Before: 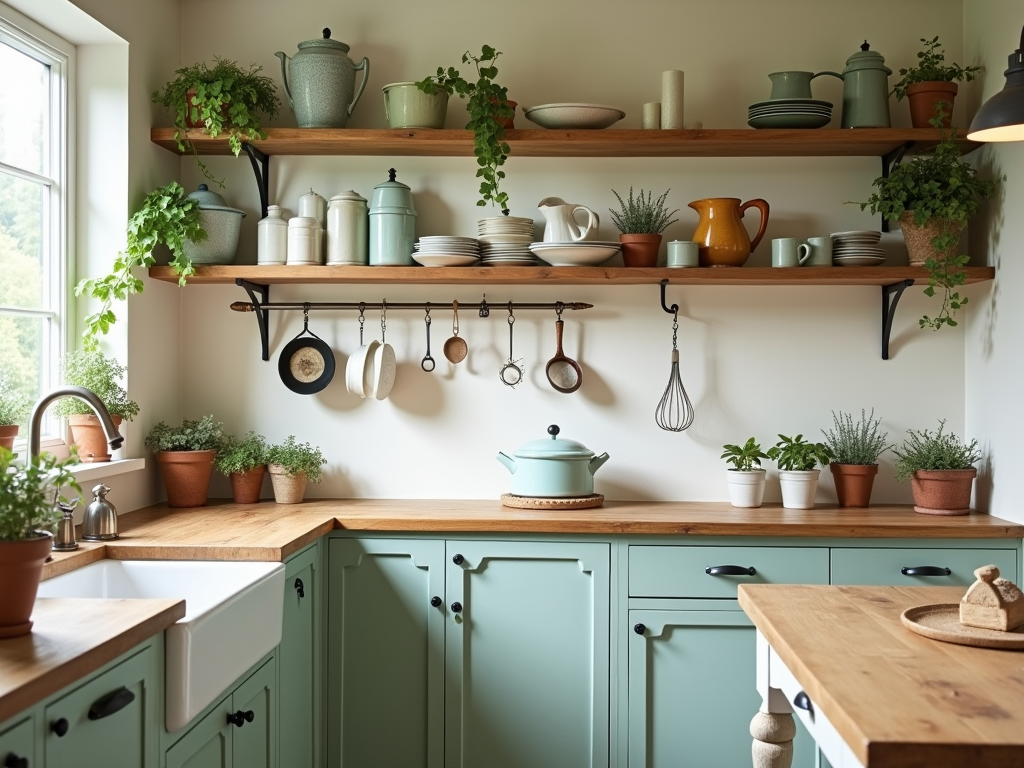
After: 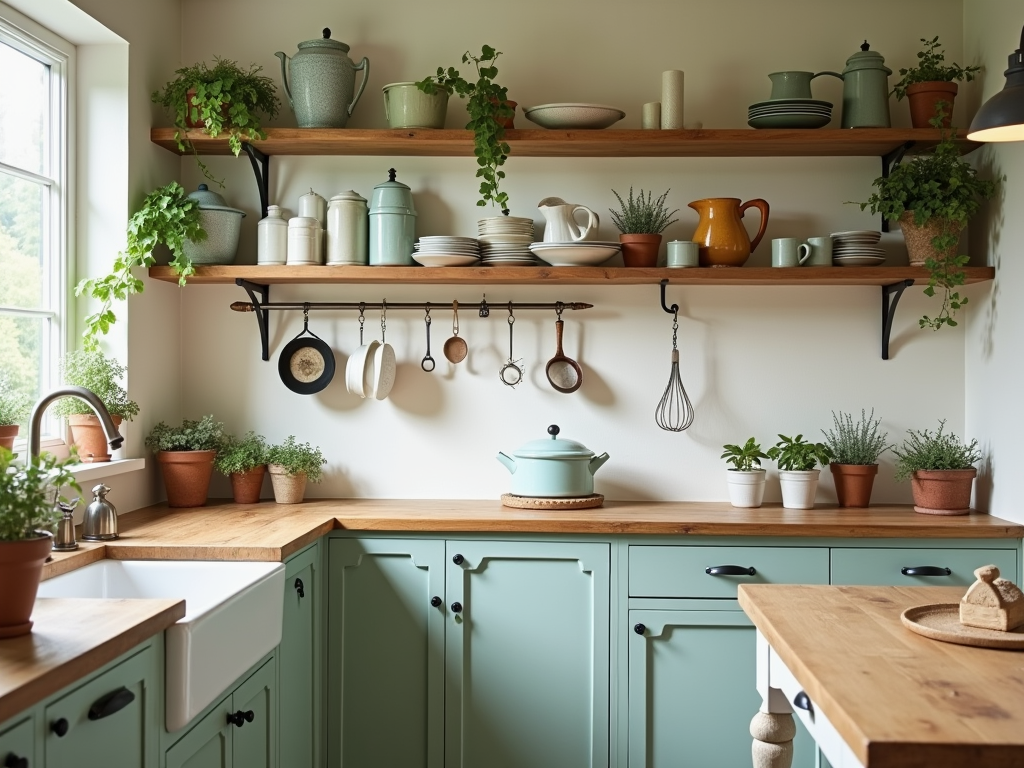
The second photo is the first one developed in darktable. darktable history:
exposure: exposure -0.047 EV, compensate highlight preservation false
